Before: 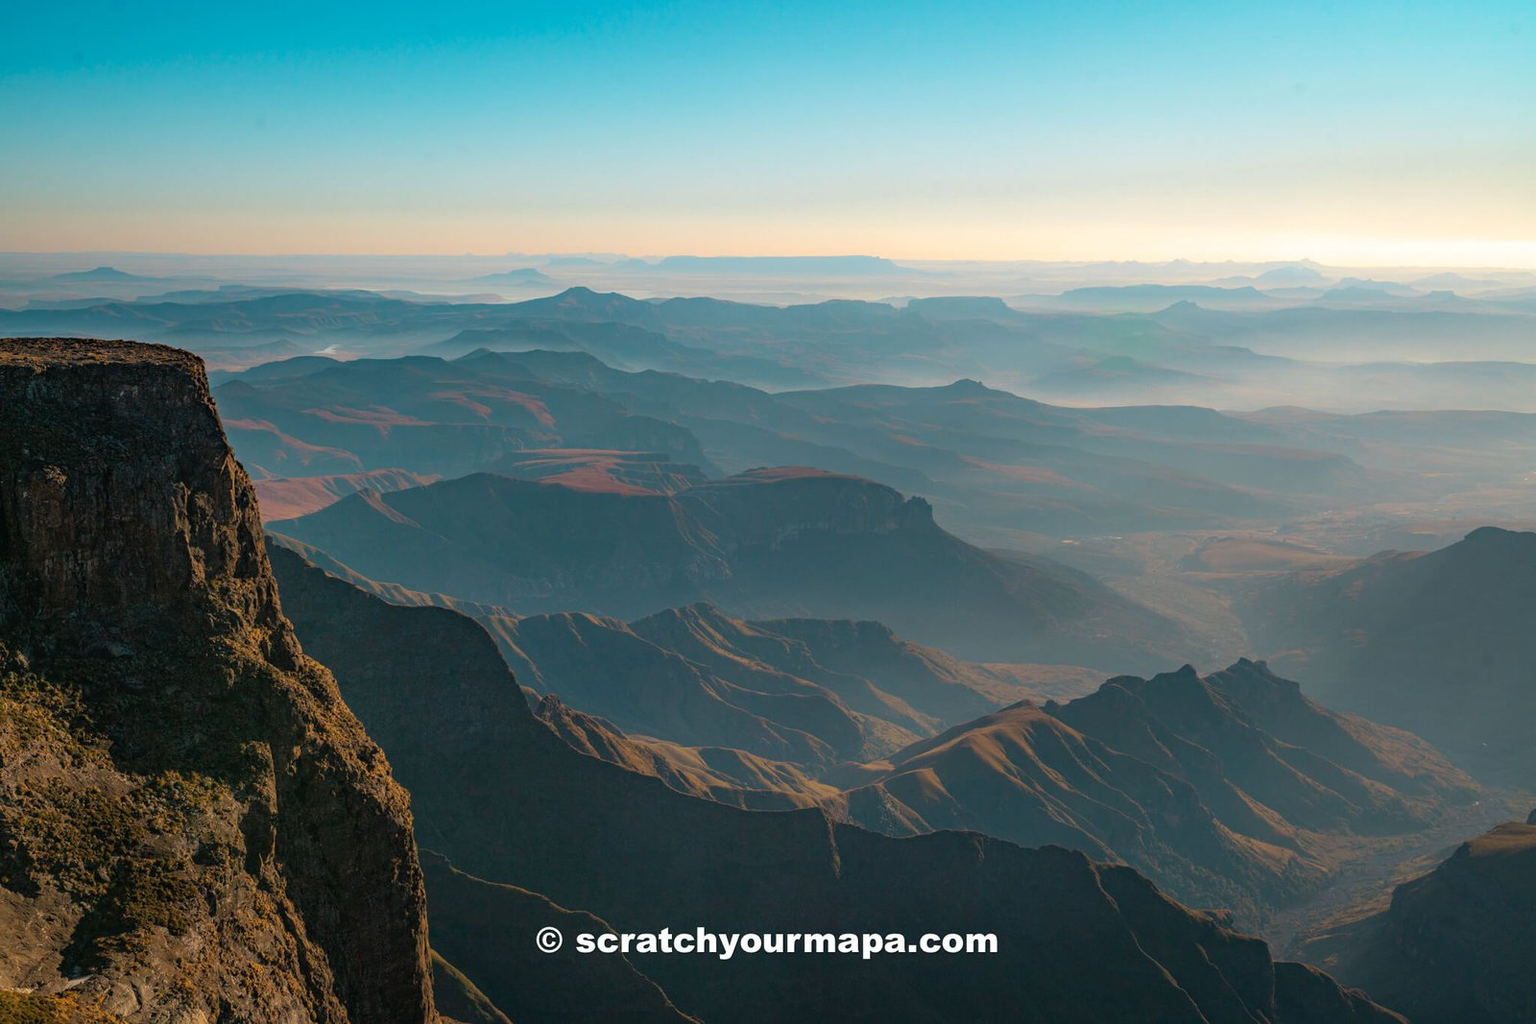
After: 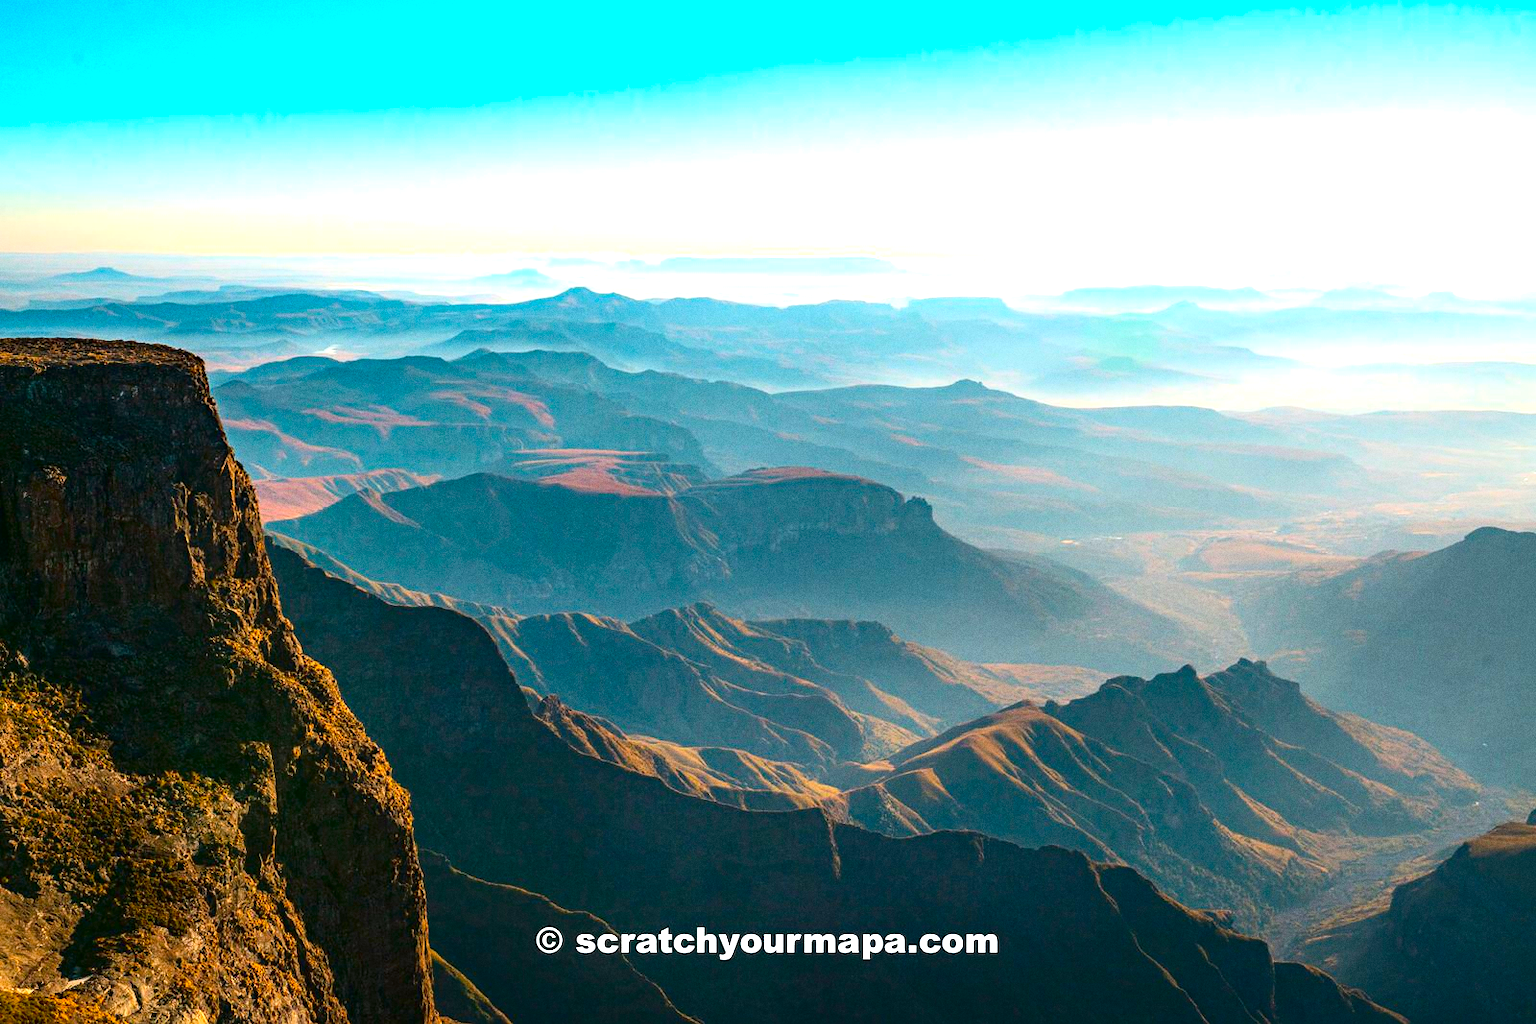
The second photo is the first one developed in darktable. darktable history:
color balance rgb: linear chroma grading › global chroma 10%, perceptual saturation grading › global saturation 5%, perceptual brilliance grading › global brilliance 4%, global vibrance 7%, saturation formula JzAzBz (2021)
contrast brightness saturation: contrast 0.19, brightness -0.11, saturation 0.21
exposure: black level correction 0, exposure 1.2 EV, compensate exposure bias true, compensate highlight preservation false
grain: coarseness 3.21 ISO
